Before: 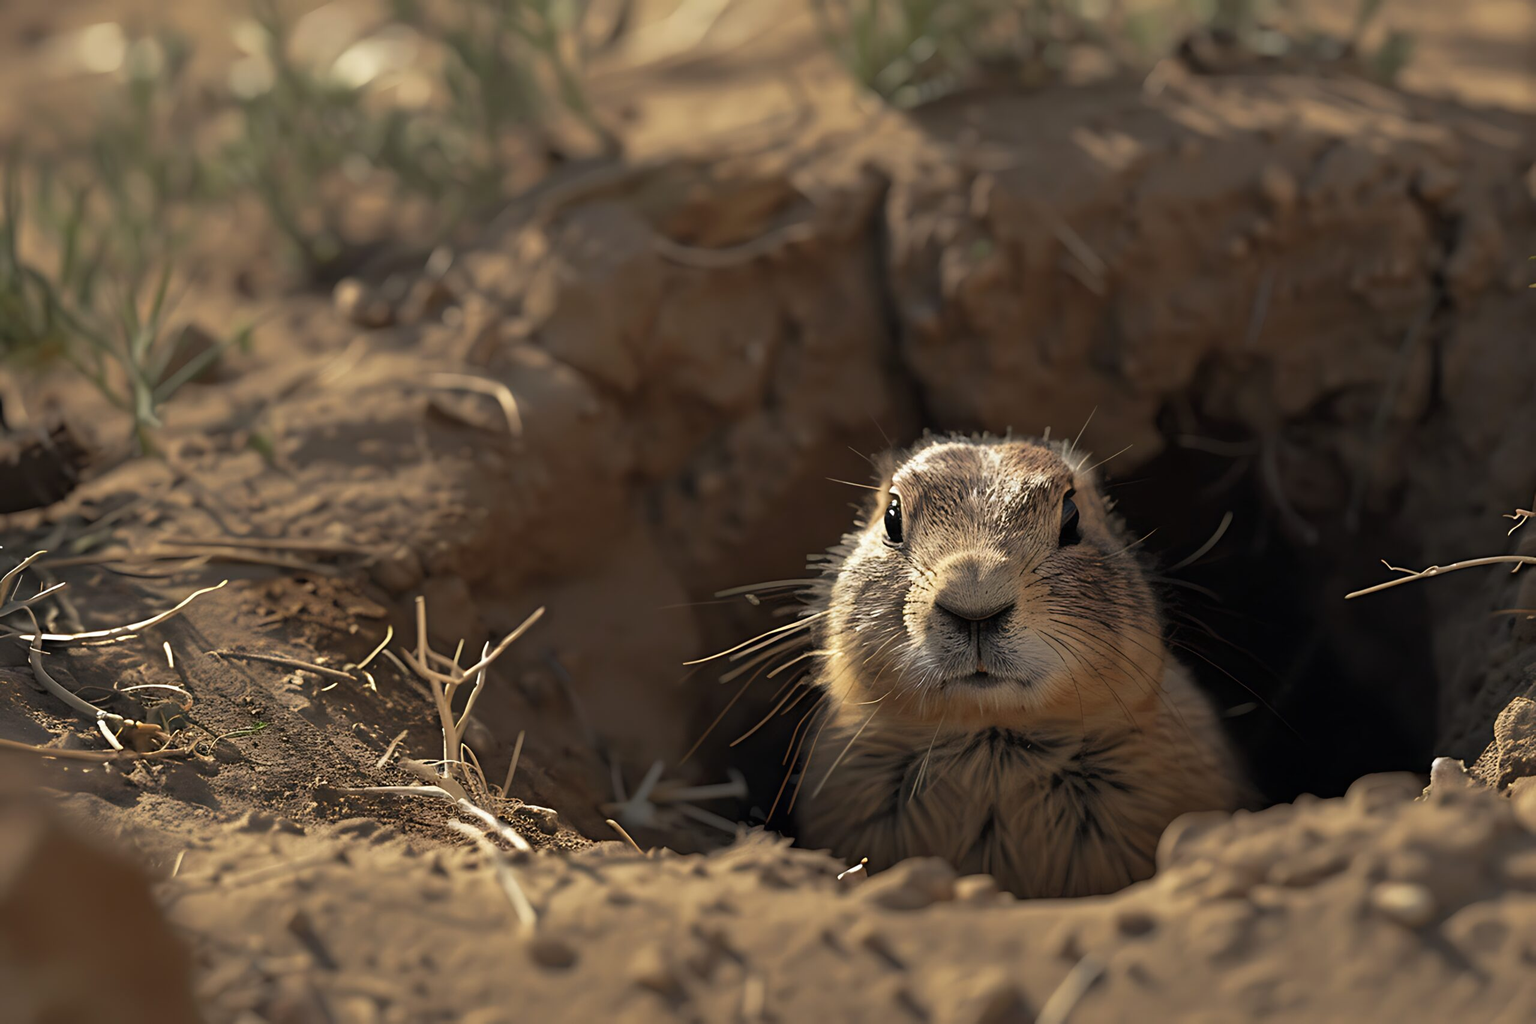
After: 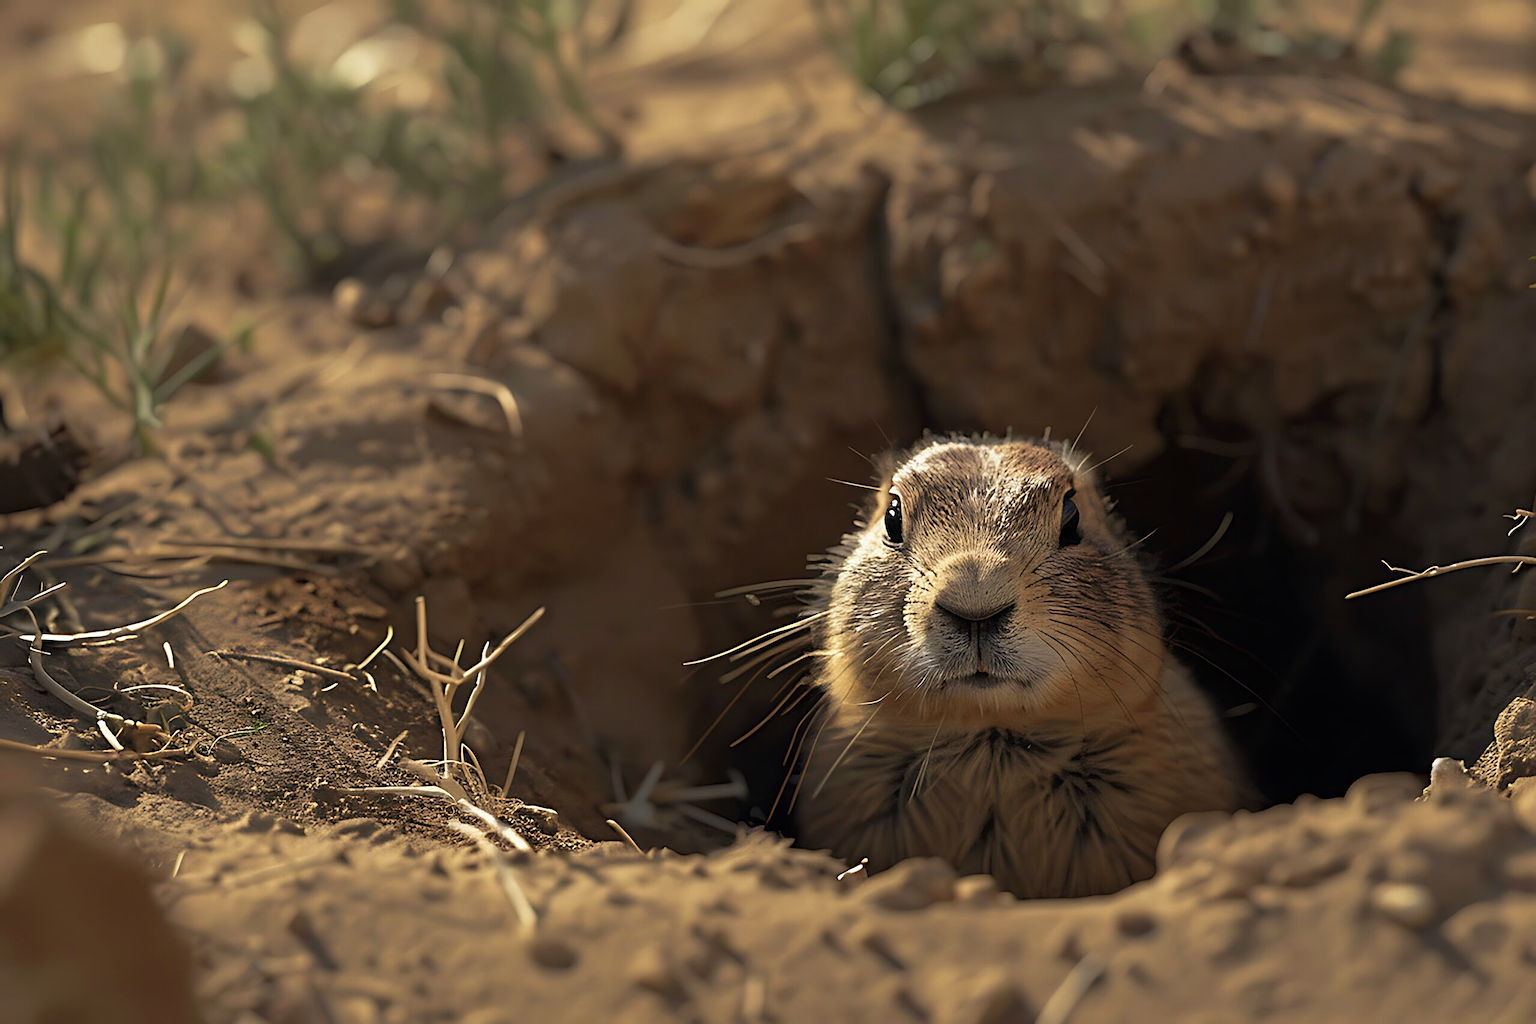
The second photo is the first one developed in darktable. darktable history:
sharpen: on, module defaults
velvia: on, module defaults
shadows and highlights: shadows -25.23, highlights 49, soften with gaussian
